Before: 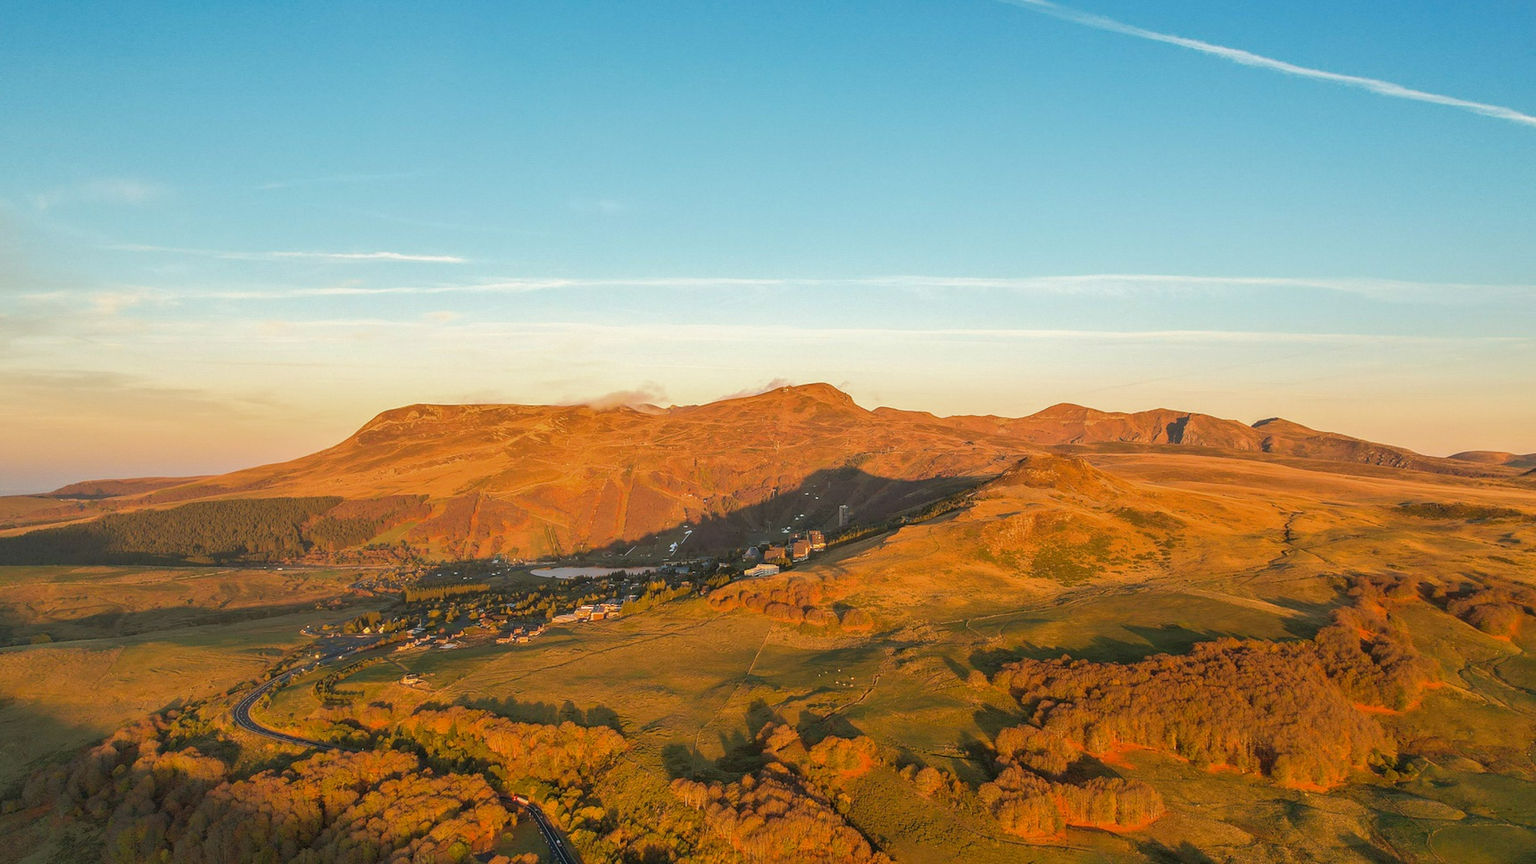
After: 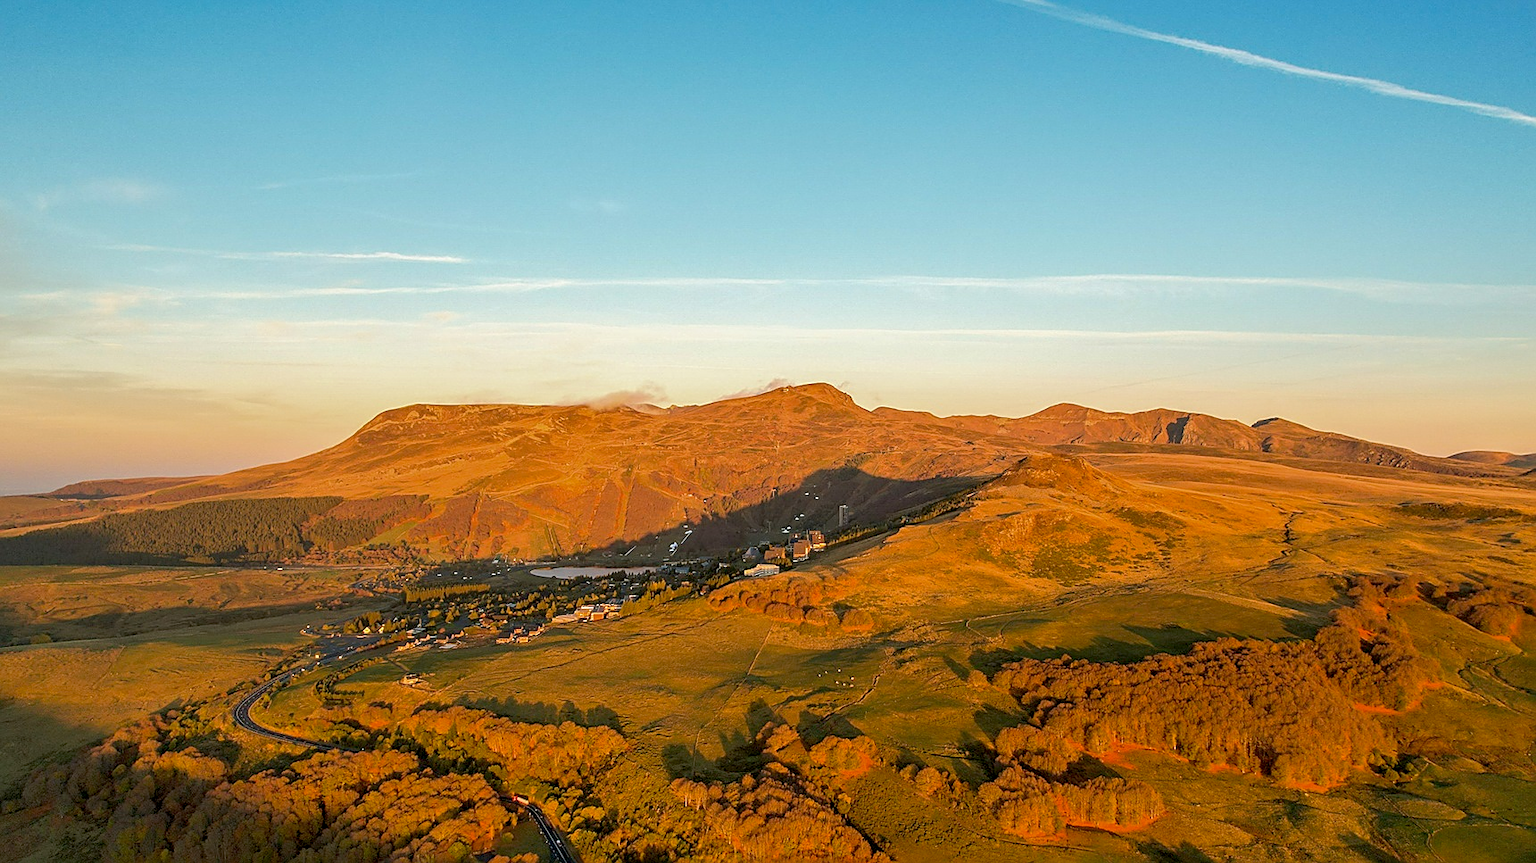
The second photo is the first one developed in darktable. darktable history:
sharpen: amount 0.582
exposure: black level correction 0.01, compensate exposure bias true, compensate highlight preservation false
